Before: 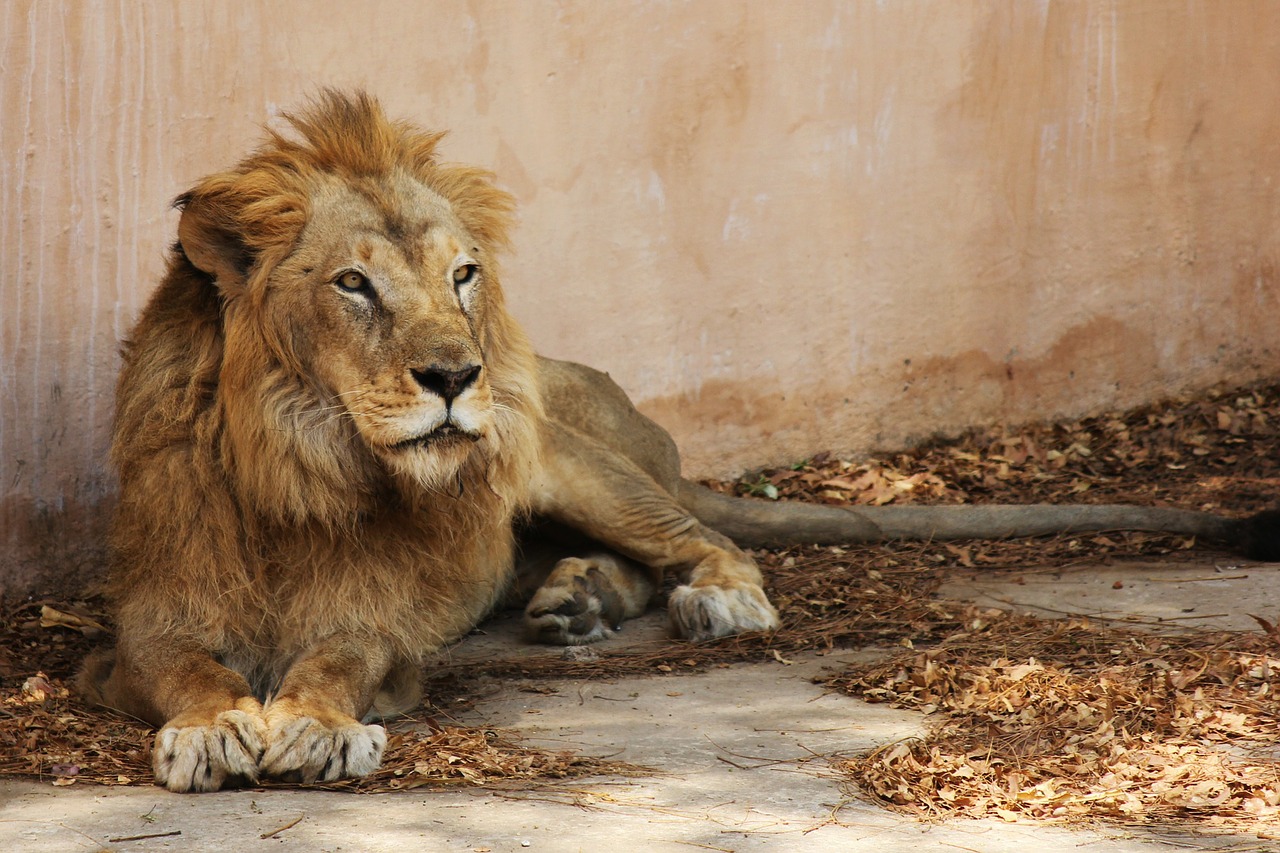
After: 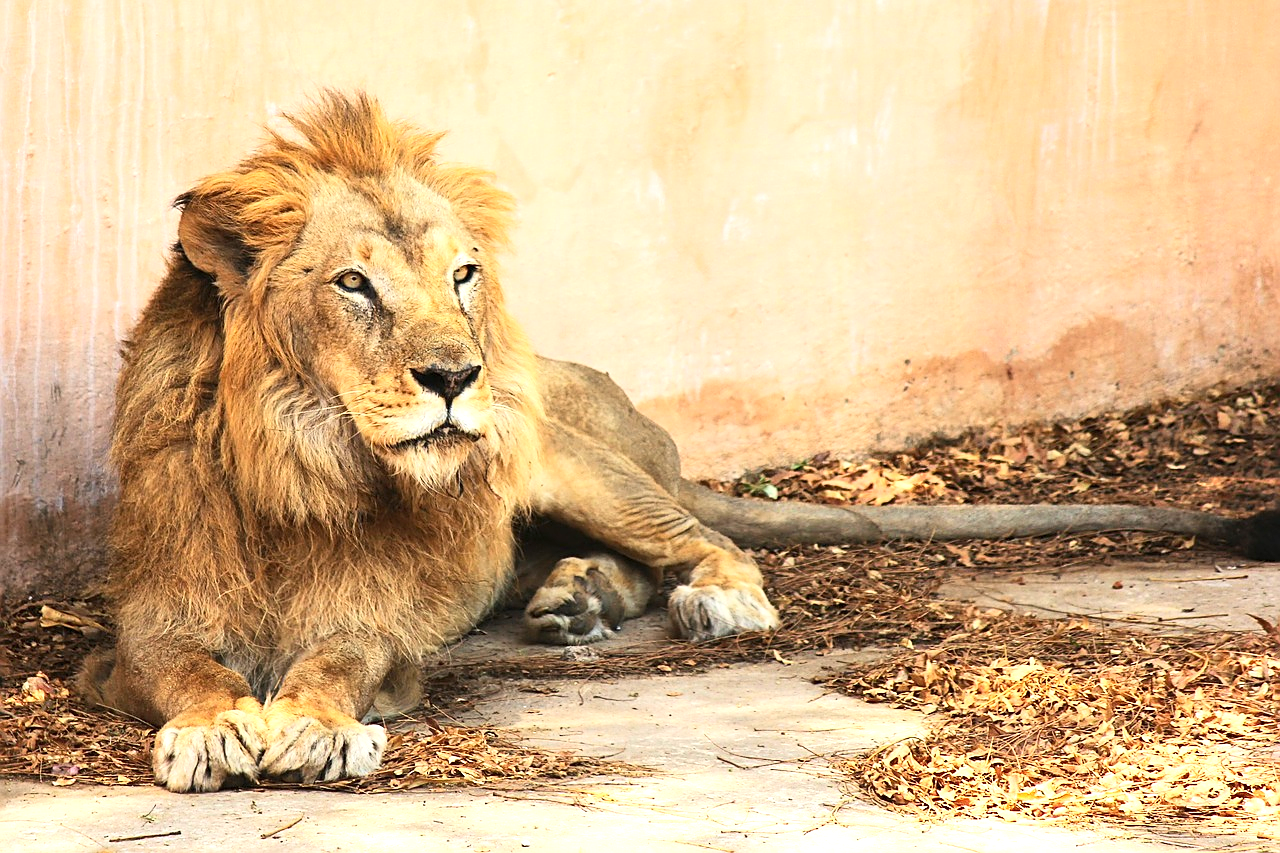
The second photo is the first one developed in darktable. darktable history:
contrast brightness saturation: contrast 0.2, brightness 0.15, saturation 0.14
tone equalizer: -8 EV 0.06 EV, smoothing diameter 25%, edges refinement/feathering 10, preserve details guided filter
sharpen: on, module defaults
exposure: exposure 0.935 EV, compensate highlight preservation false
